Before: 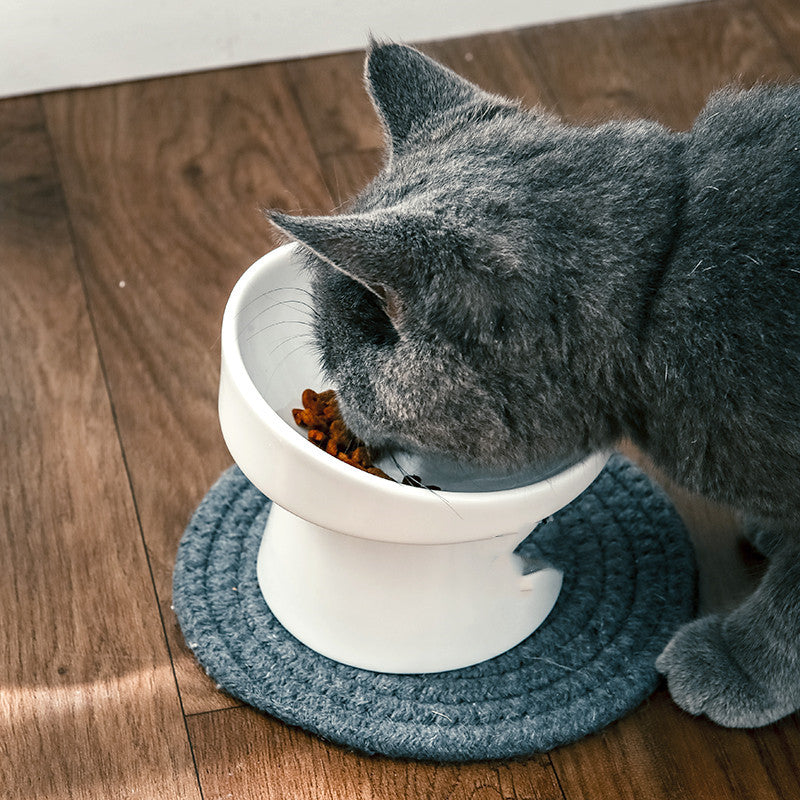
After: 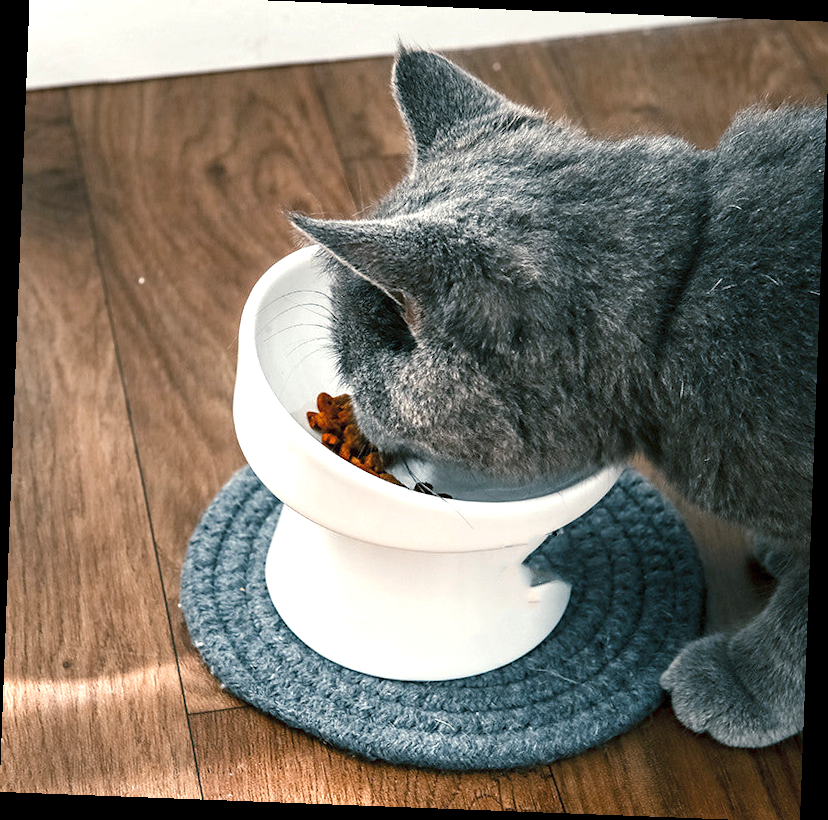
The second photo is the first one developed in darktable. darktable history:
exposure: exposure 0.496 EV, compensate highlight preservation false
crop: top 1.049%, right 0.001%
rotate and perspective: rotation 2.17°, automatic cropping off
levels: mode automatic
